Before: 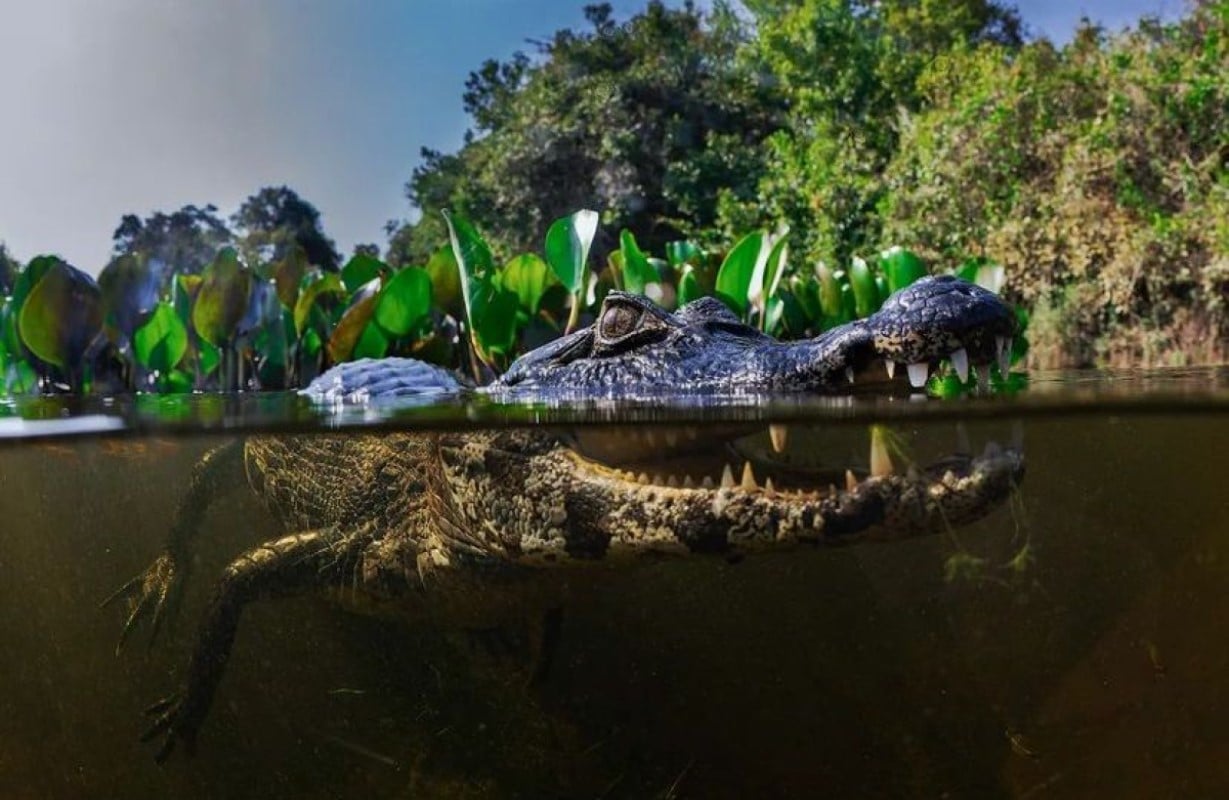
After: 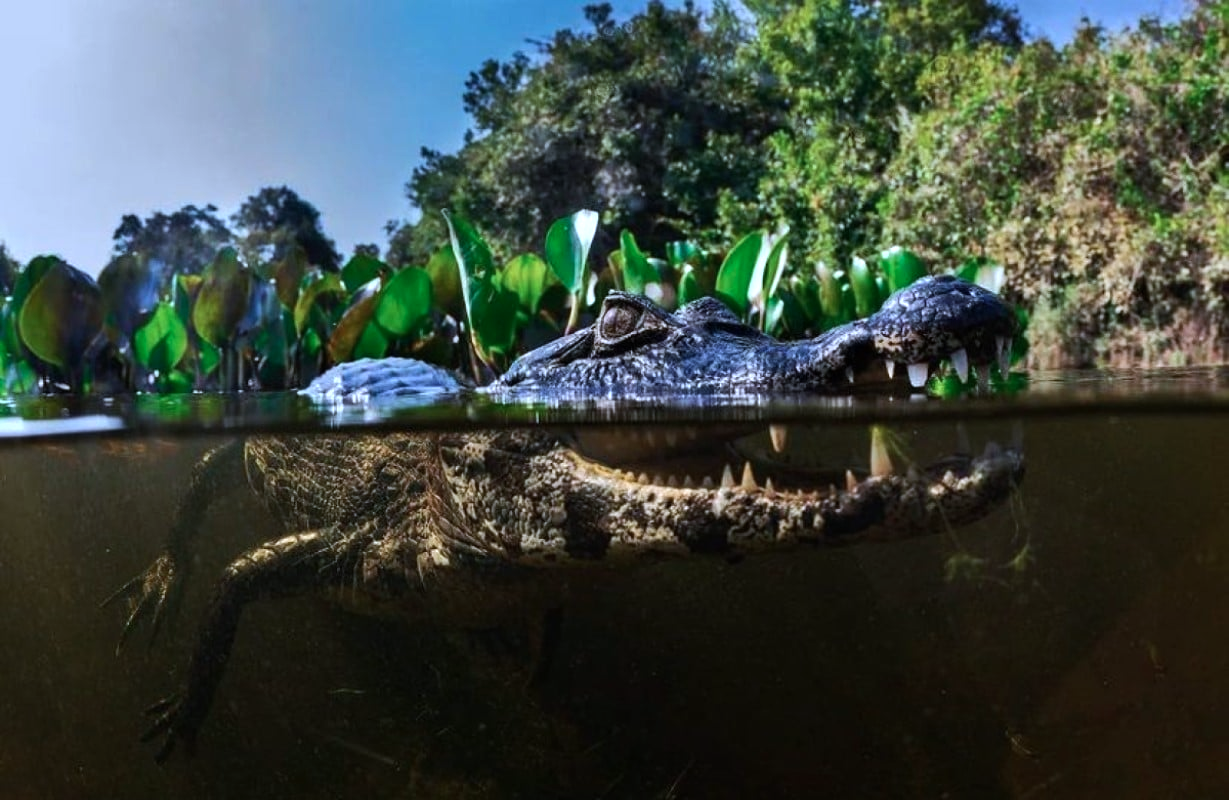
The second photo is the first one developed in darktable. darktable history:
tone equalizer: -8 EV -0.417 EV, -7 EV -0.389 EV, -6 EV -0.333 EV, -5 EV -0.222 EV, -3 EV 0.222 EV, -2 EV 0.333 EV, -1 EV 0.389 EV, +0 EV 0.417 EV, edges refinement/feathering 500, mask exposure compensation -1.57 EV, preserve details no
color correction: highlights a* -2.24, highlights b* -18.1
